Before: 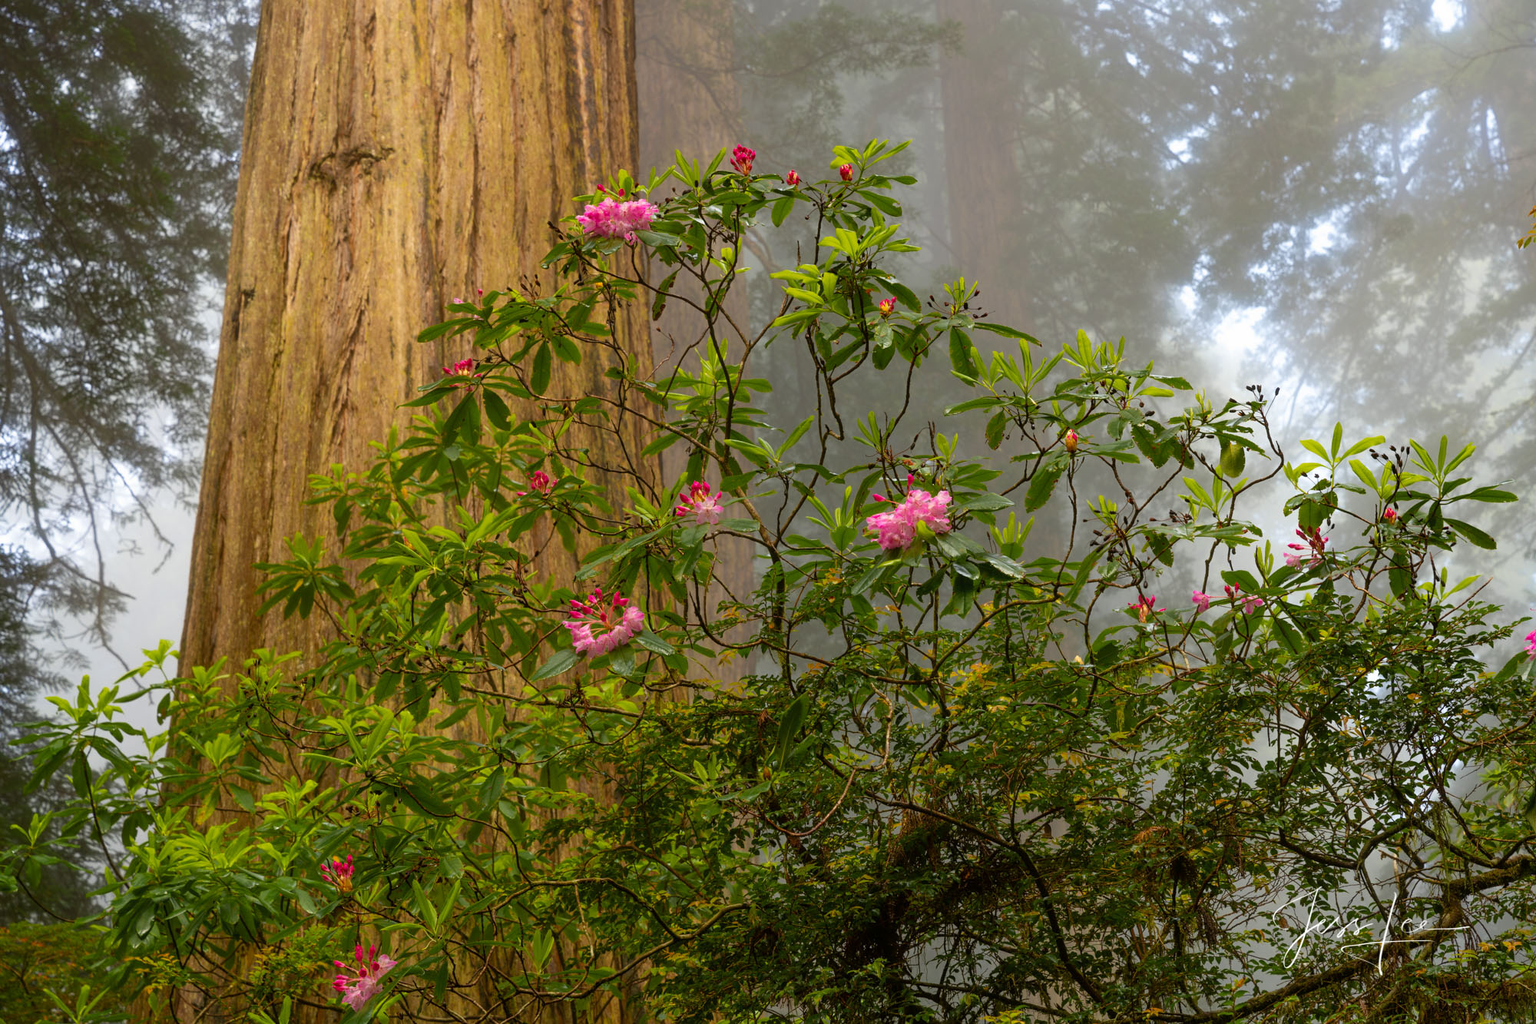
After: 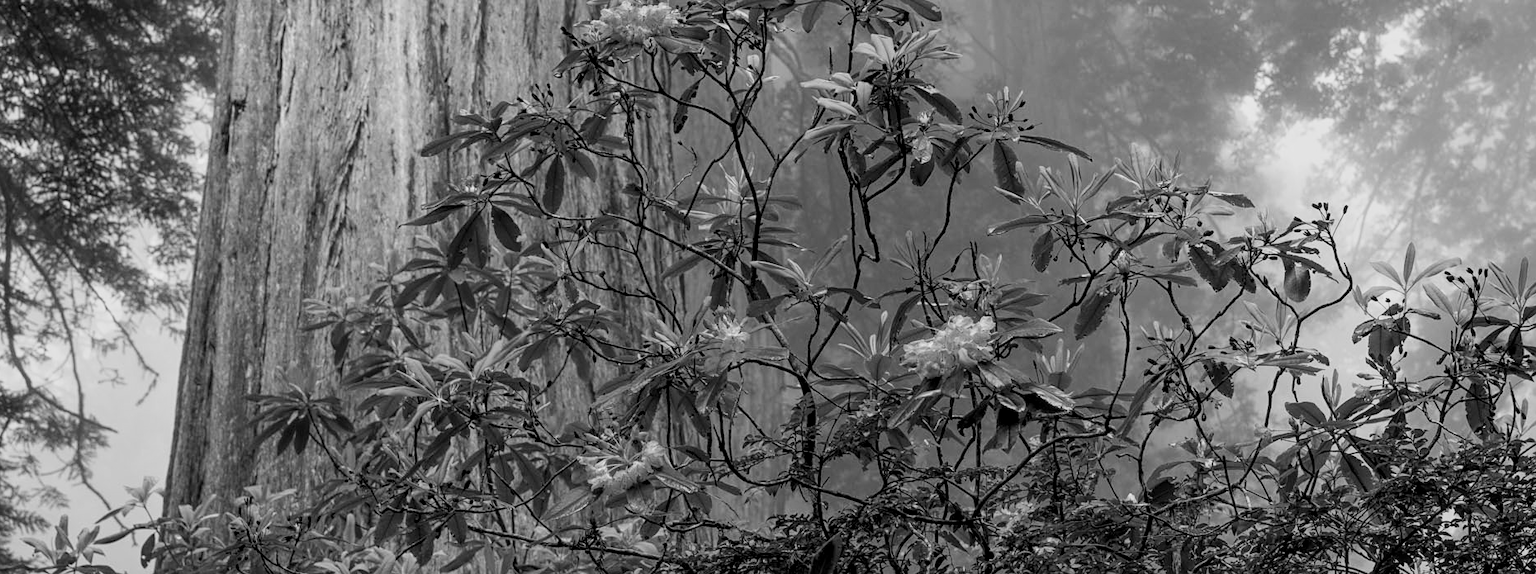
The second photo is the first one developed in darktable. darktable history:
local contrast: on, module defaults
filmic rgb: middle gray luminance 21.73%, black relative exposure -14 EV, white relative exposure 2.96 EV, threshold 6 EV, target black luminance 0%, hardness 8.81, latitude 59.69%, contrast 1.208, highlights saturation mix 5%, shadows ↔ highlights balance 41.6%, add noise in highlights 0, color science v3 (2019), use custom middle-gray values true, iterations of high-quality reconstruction 0, contrast in highlights soft, enable highlight reconstruction true
monochrome: a 26.22, b 42.67, size 0.8
tone curve: curves: ch0 [(0, 0) (0.003, 0.003) (0.011, 0.011) (0.025, 0.026) (0.044, 0.046) (0.069, 0.071) (0.1, 0.103) (0.136, 0.14) (0.177, 0.183) (0.224, 0.231) (0.277, 0.286) (0.335, 0.346) (0.399, 0.412) (0.468, 0.483) (0.543, 0.56) (0.623, 0.643) (0.709, 0.732) (0.801, 0.826) (0.898, 0.917) (1, 1)], preserve colors none
white balance: red 1.127, blue 0.943
sharpen: amount 0.2
crop: left 1.744%, top 19.225%, right 5.069%, bottom 28.357%
tone equalizer: on, module defaults
